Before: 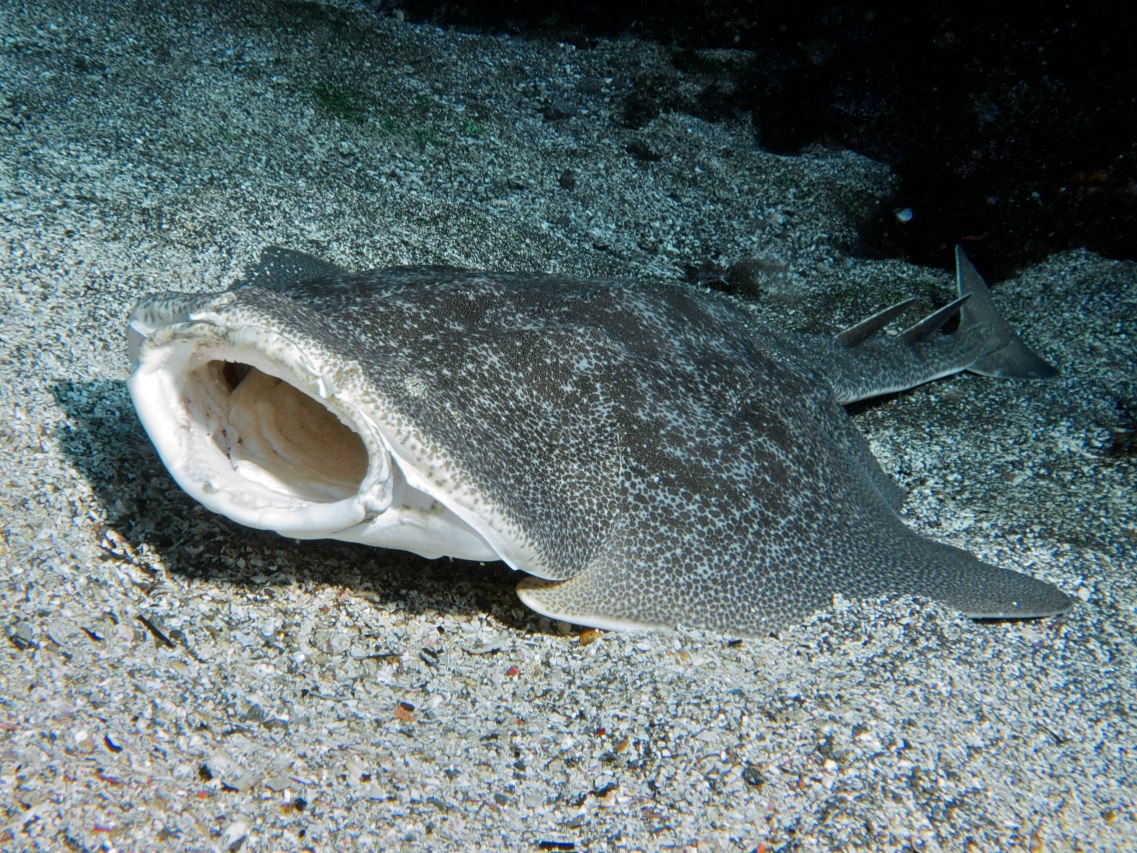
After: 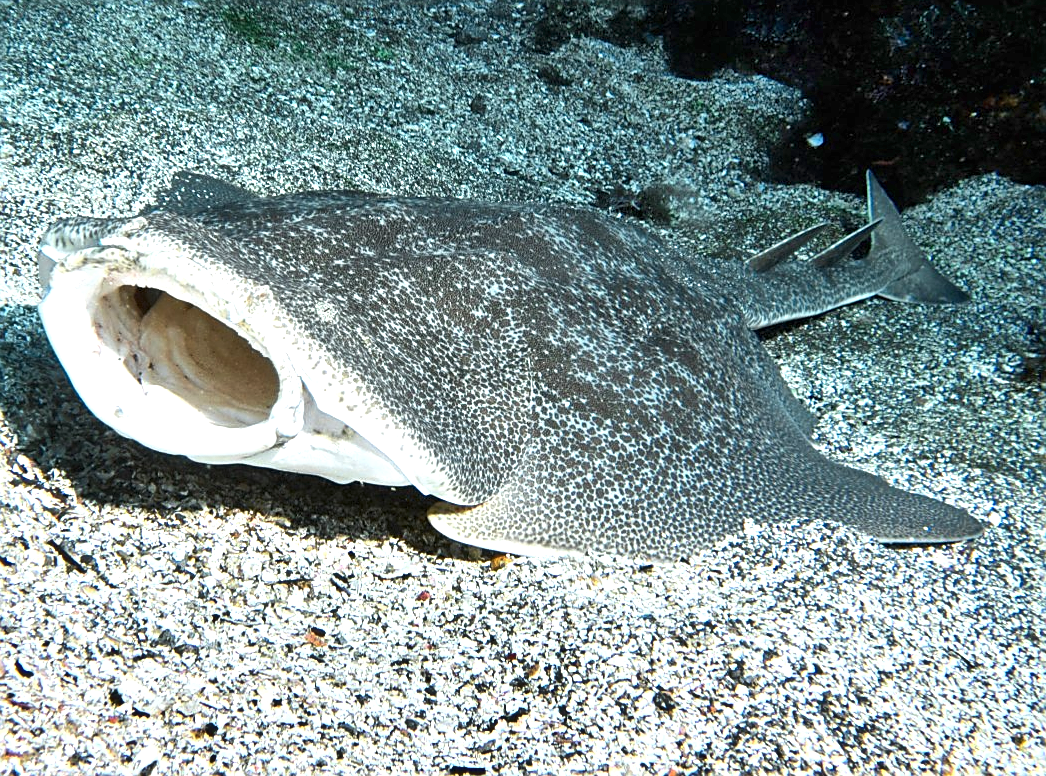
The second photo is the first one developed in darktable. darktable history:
exposure: black level correction 0, exposure 1.103 EV, compensate exposure bias true, compensate highlight preservation false
shadows and highlights: highlights color adjustment 0.497%, low approximation 0.01, soften with gaussian
sharpen: on, module defaults
crop and rotate: left 7.932%, top 9.022%
tone curve: color space Lab, linked channels, preserve colors none
